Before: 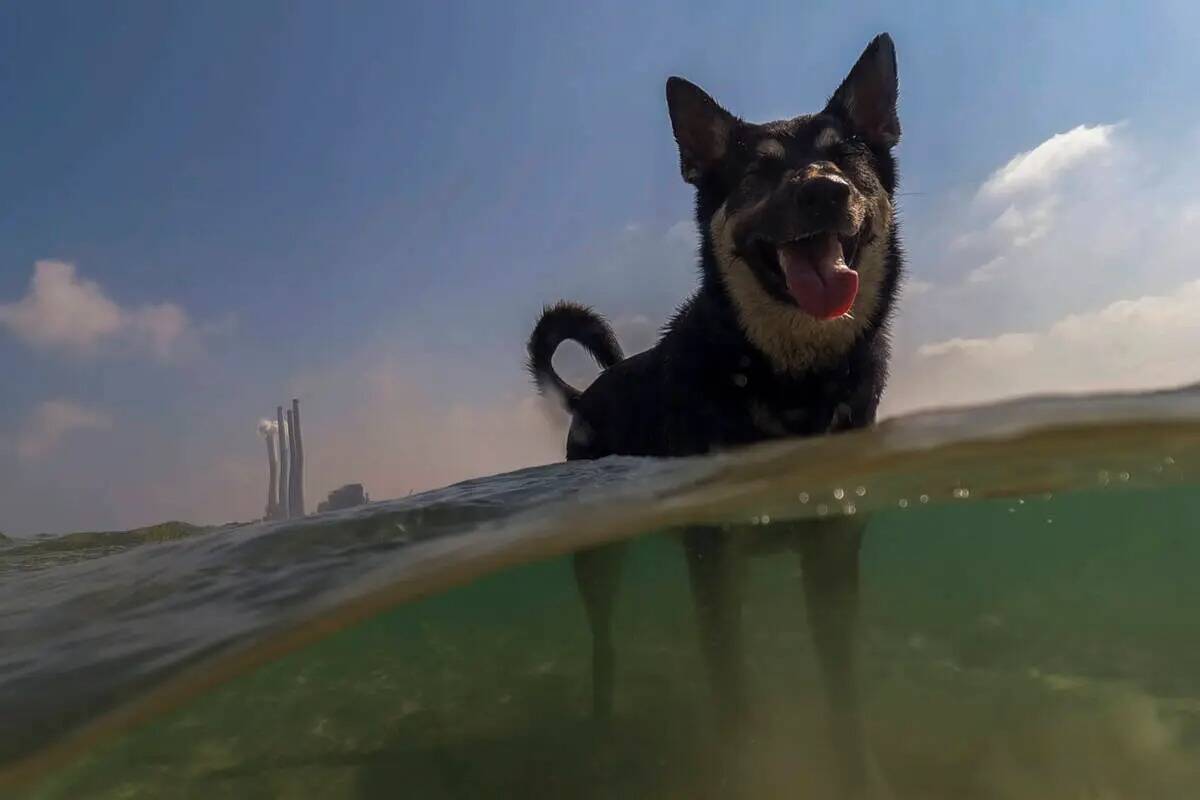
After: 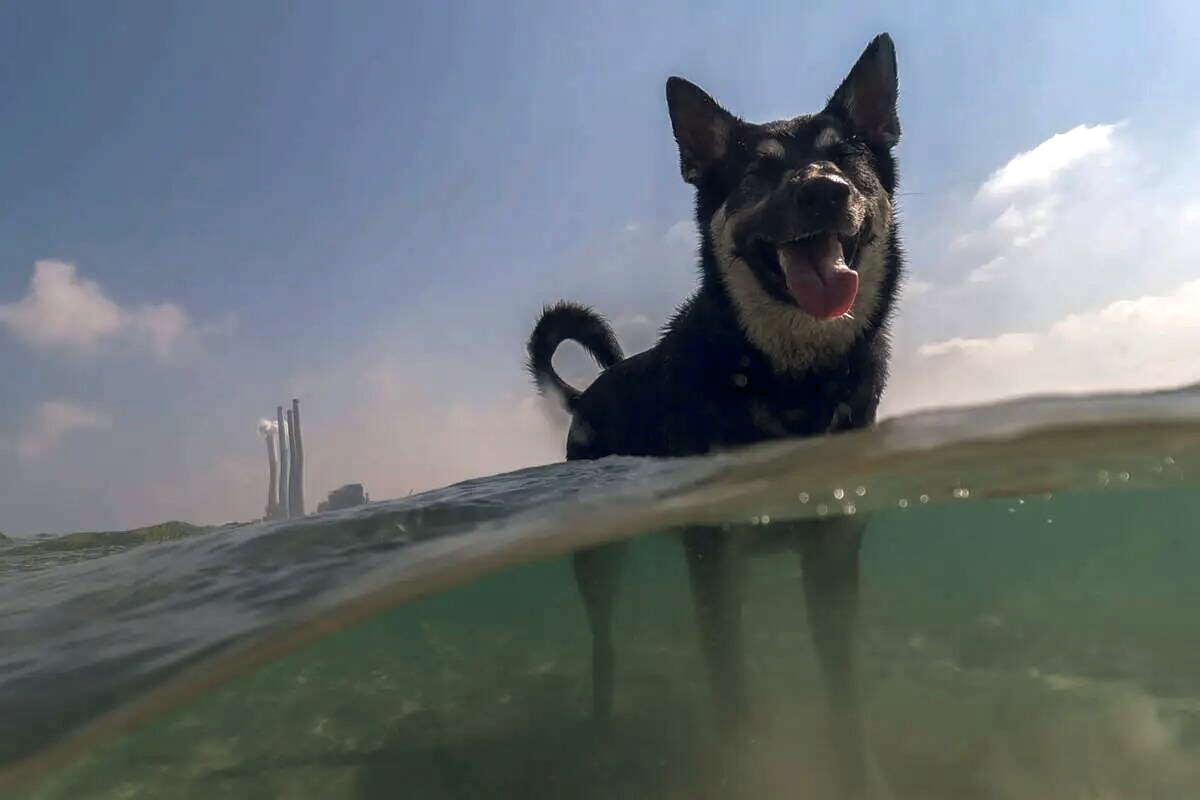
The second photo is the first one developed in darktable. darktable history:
tone equalizer: on, module defaults
exposure: exposure 0.608 EV, compensate exposure bias true, compensate highlight preservation false
color balance rgb: shadows lift › luminance -8.11%, shadows lift › chroma 2.316%, shadows lift › hue 164.32°, global offset › chroma 0.063%, global offset › hue 254.11°, perceptual saturation grading › global saturation -32.25%
